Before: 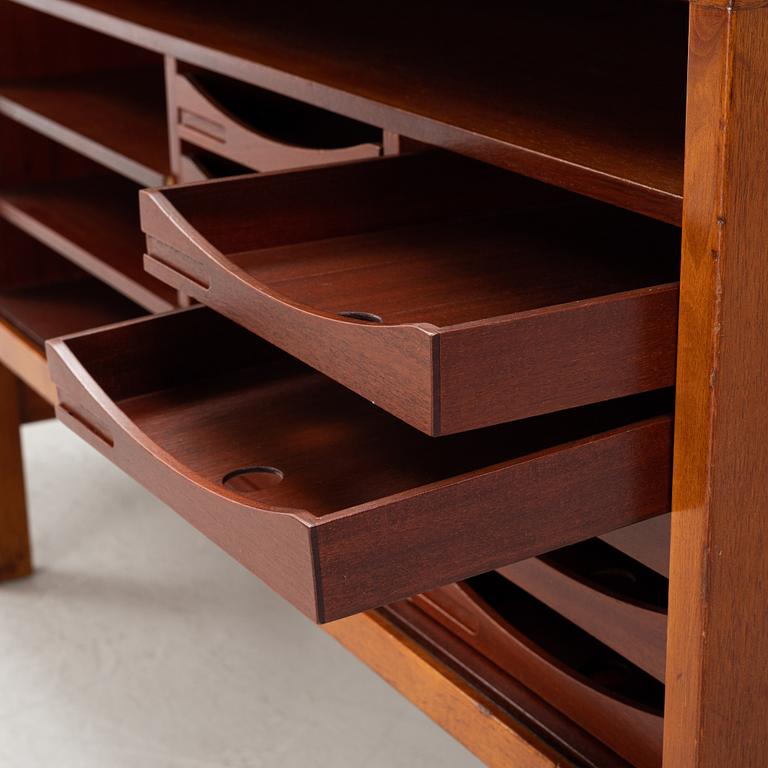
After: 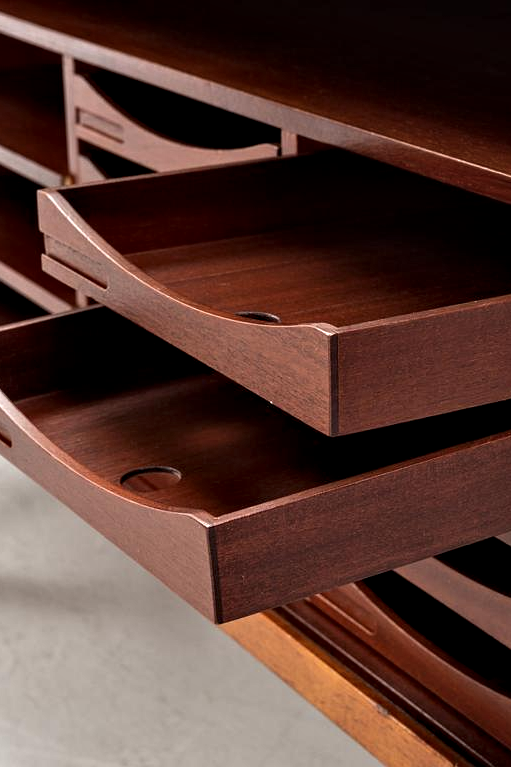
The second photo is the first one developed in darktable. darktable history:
crop and rotate: left 13.354%, right 20.04%
contrast equalizer: octaves 7, y [[0.601, 0.6, 0.598, 0.598, 0.6, 0.601], [0.5 ×6], [0.5 ×6], [0 ×6], [0 ×6]]
